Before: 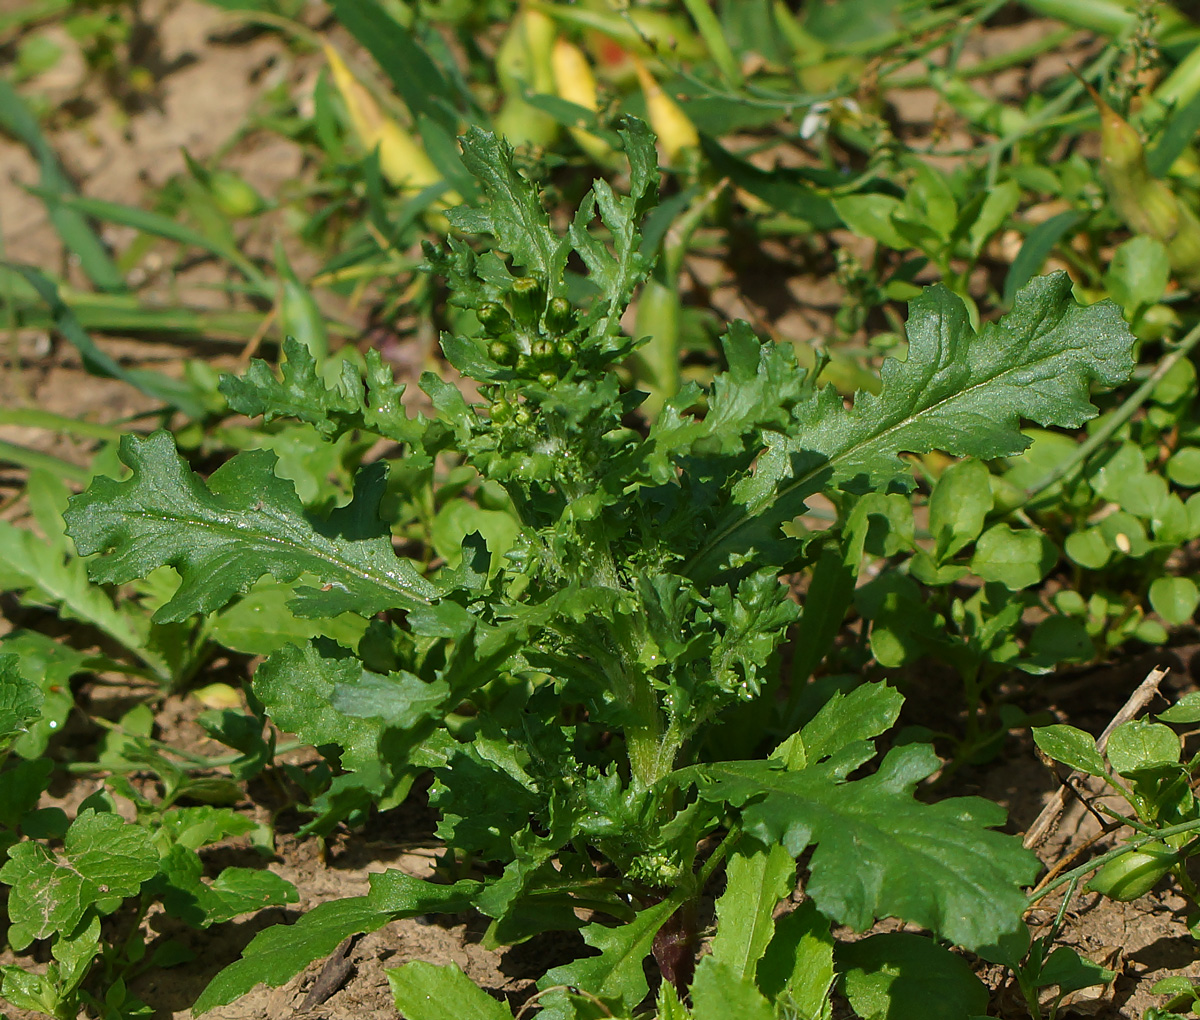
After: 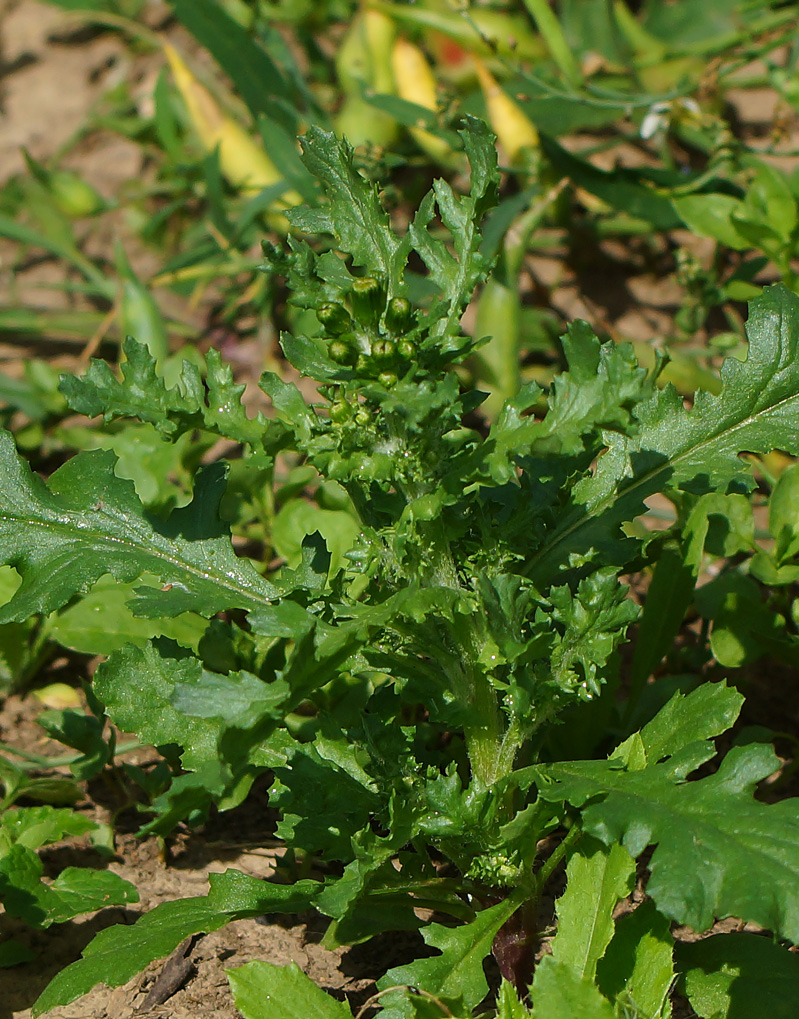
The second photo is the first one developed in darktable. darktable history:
rgb levels: preserve colors max RGB
crop and rotate: left 13.409%, right 19.924%
